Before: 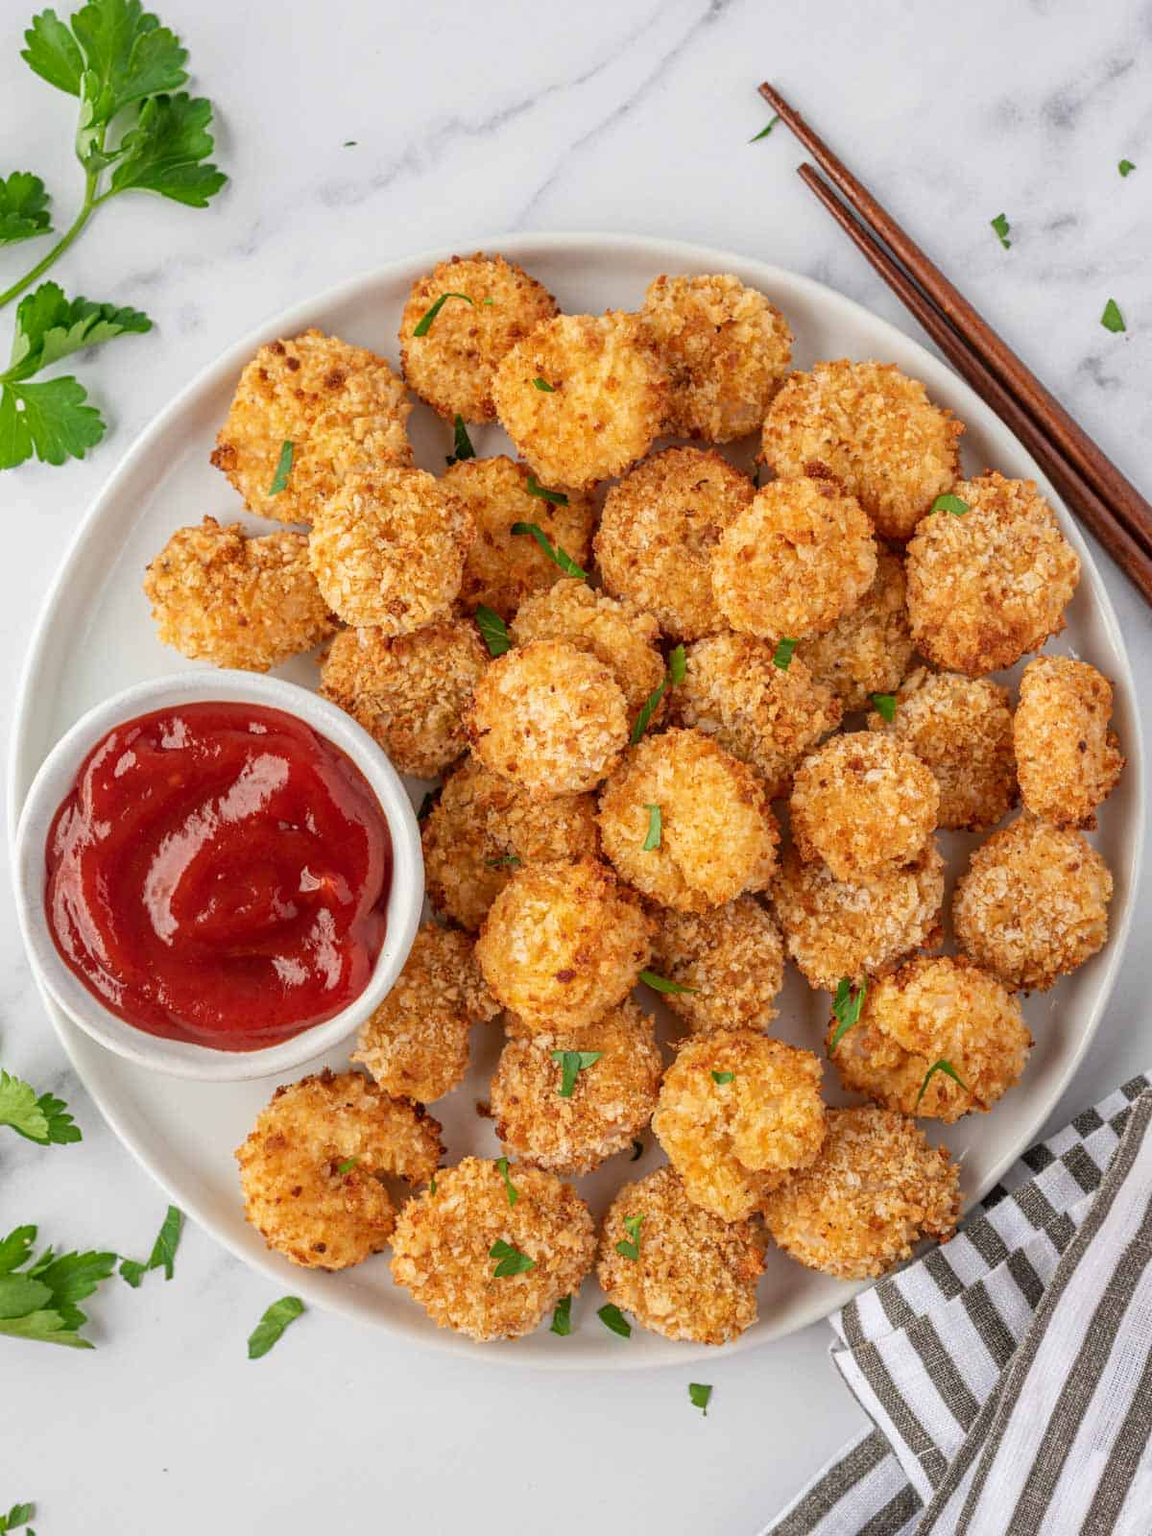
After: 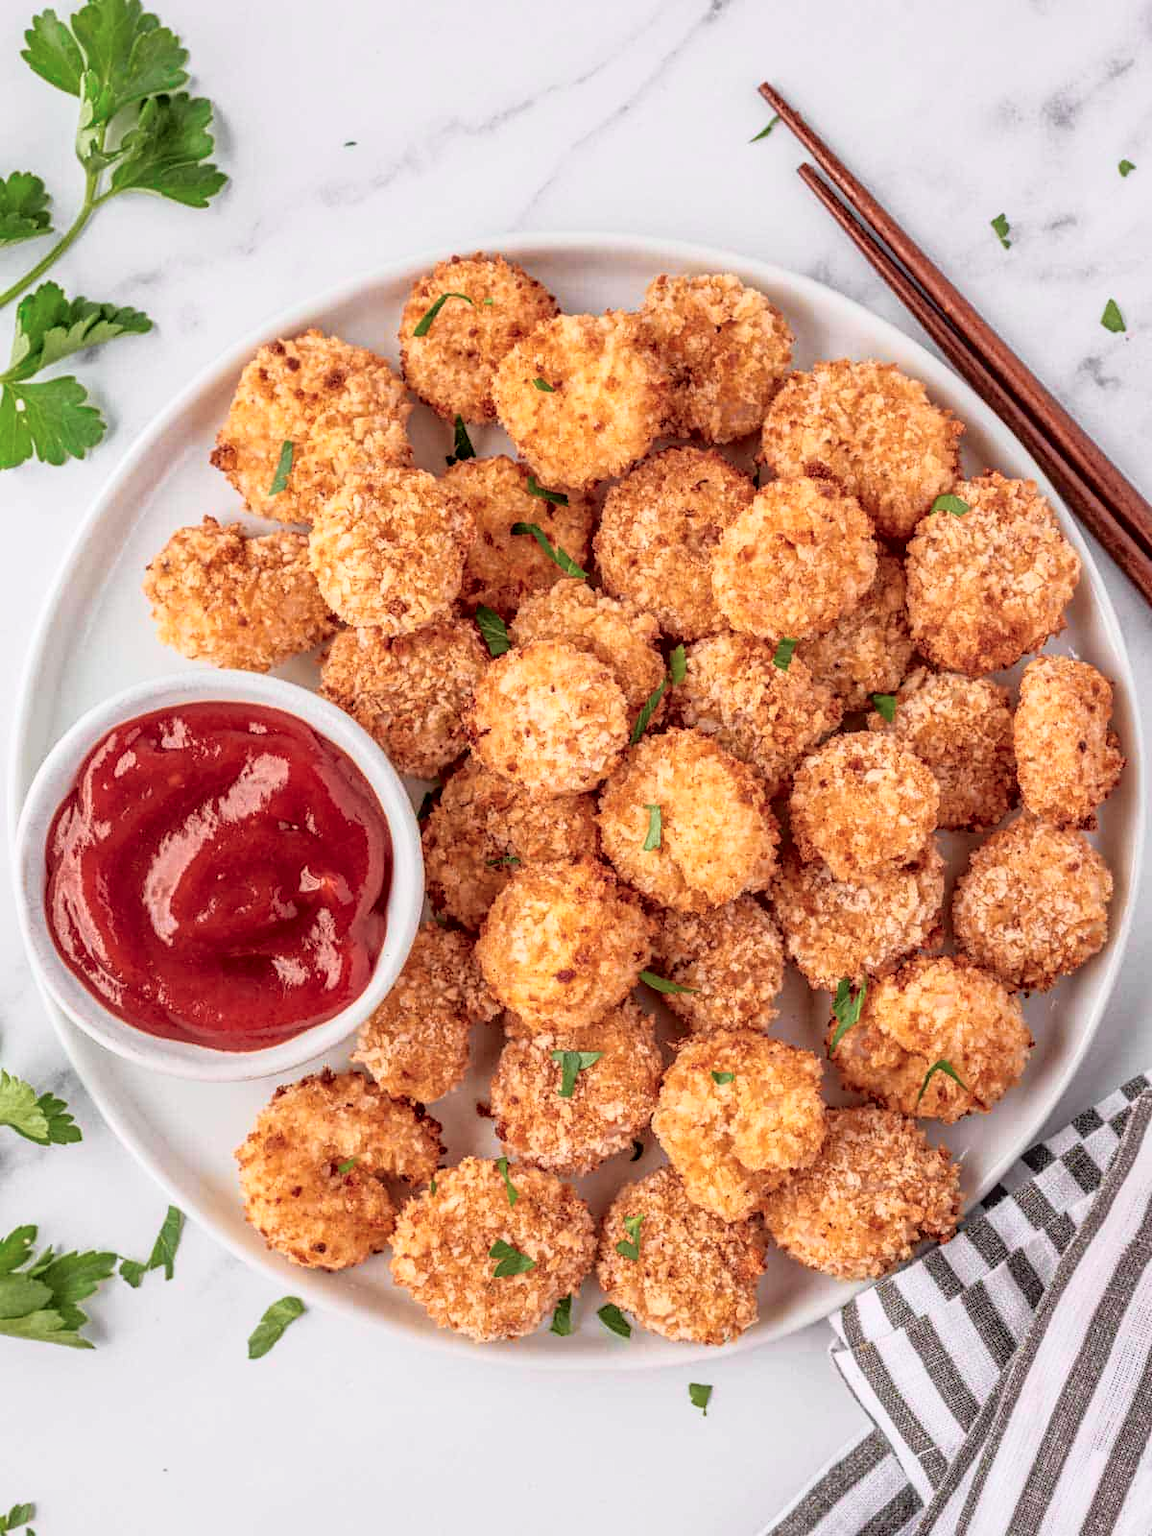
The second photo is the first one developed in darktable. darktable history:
tone curve: curves: ch0 [(0, 0.009) (0.105, 0.08) (0.195, 0.18) (0.283, 0.316) (0.384, 0.434) (0.485, 0.531) (0.638, 0.69) (0.81, 0.872) (1, 0.977)]; ch1 [(0, 0) (0.161, 0.092) (0.35, 0.33) (0.379, 0.401) (0.456, 0.469) (0.498, 0.502) (0.52, 0.536) (0.586, 0.617) (0.635, 0.655) (1, 1)]; ch2 [(0, 0) (0.371, 0.362) (0.437, 0.437) (0.483, 0.484) (0.53, 0.515) (0.56, 0.571) (0.622, 0.606) (1, 1)], color space Lab, independent channels, preserve colors none
local contrast: on, module defaults
